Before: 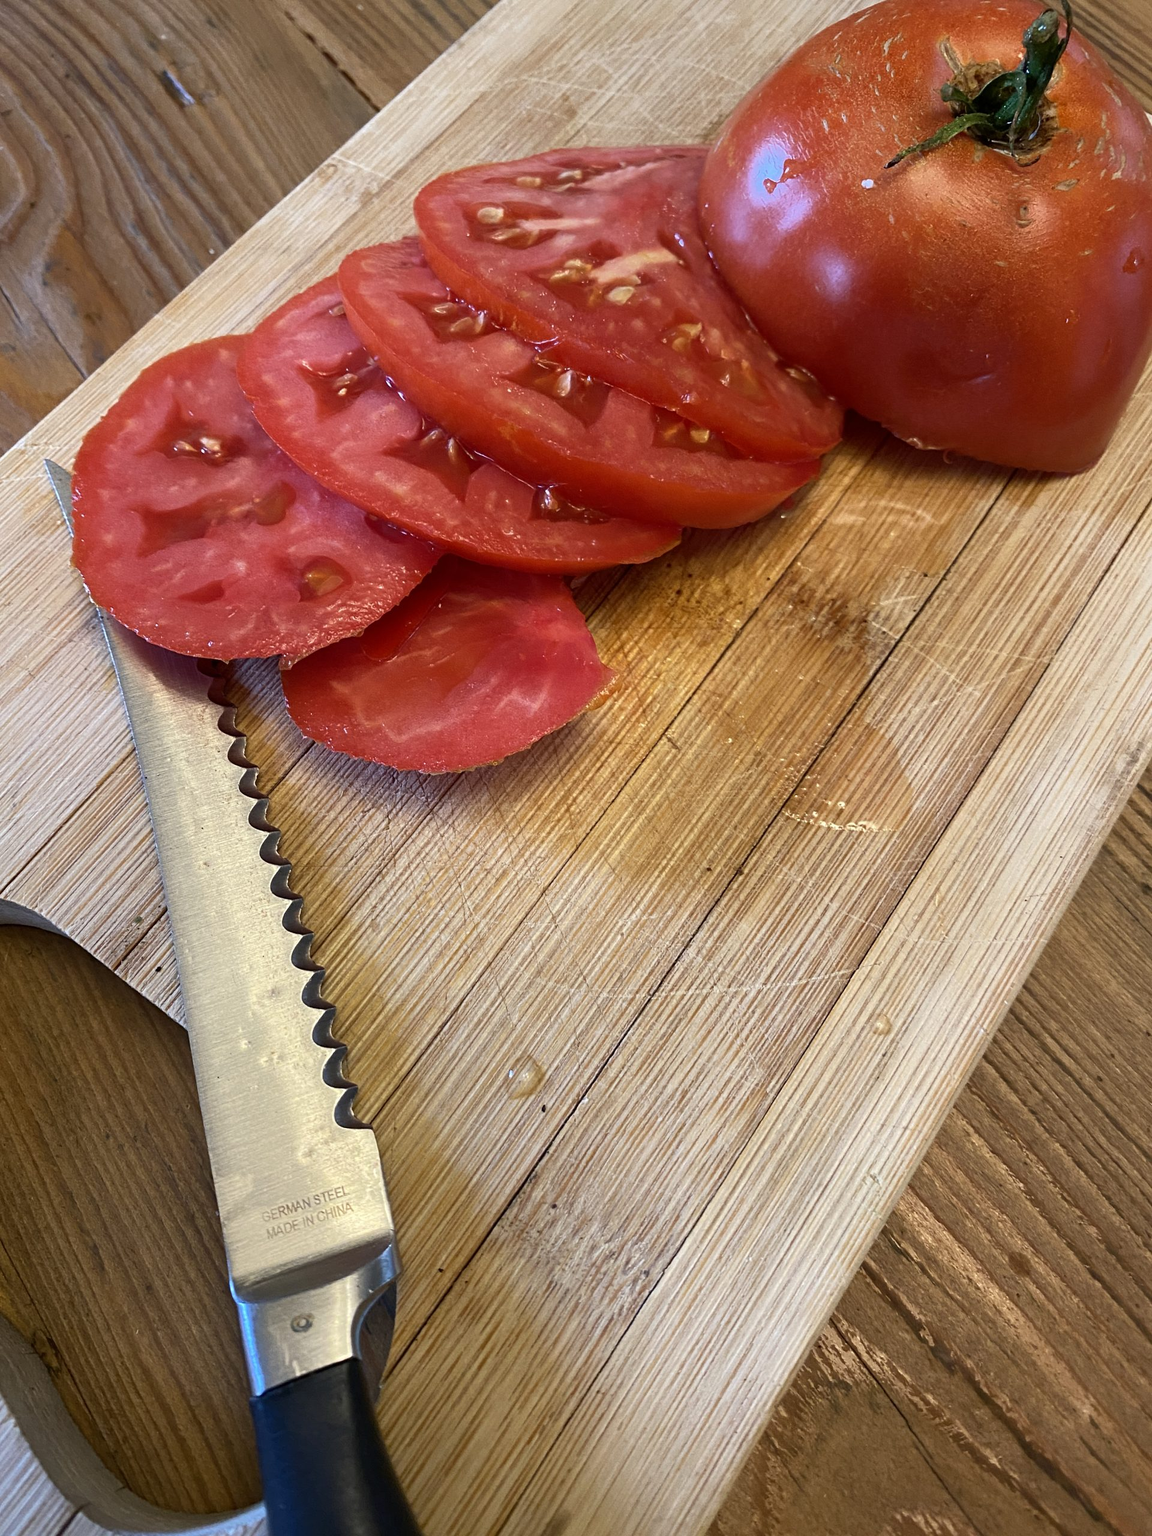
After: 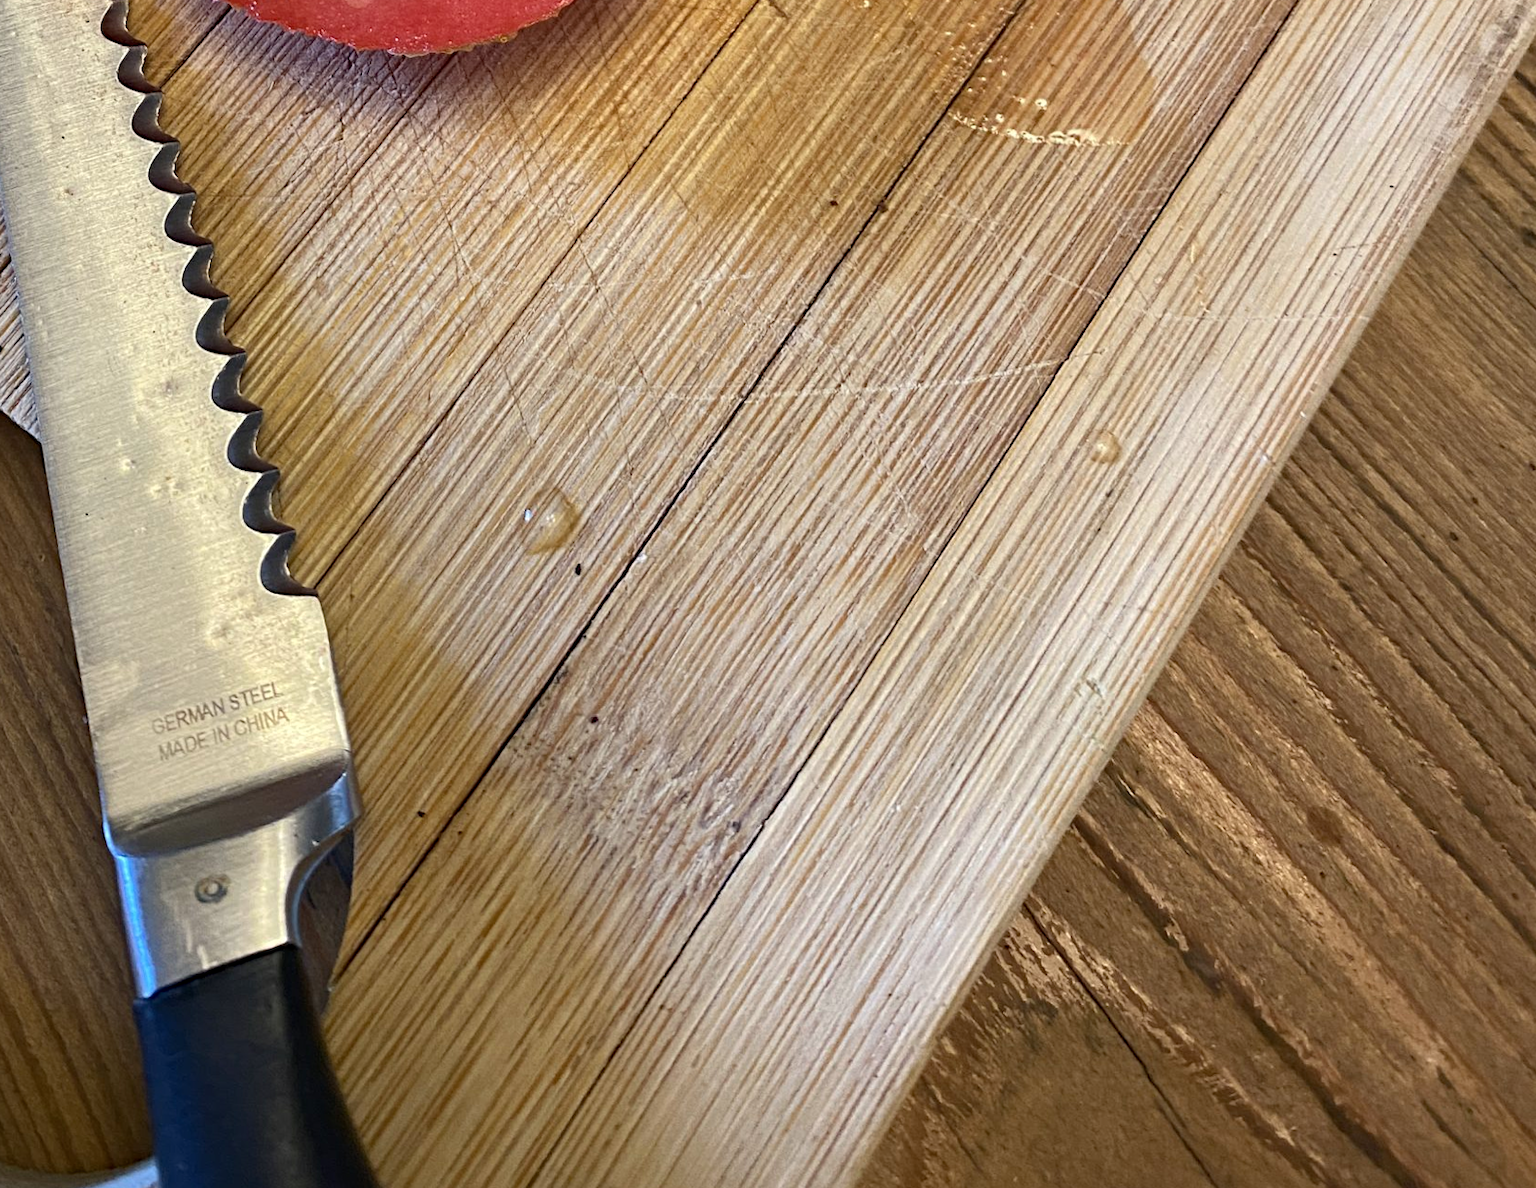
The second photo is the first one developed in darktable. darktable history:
base curve: exposure shift 0, preserve colors none
crop and rotate: left 13.306%, top 48.129%, bottom 2.928%
color balance rgb: on, module defaults
rotate and perspective: lens shift (horizontal) -0.055, automatic cropping off
haze removal: compatibility mode true, adaptive false
